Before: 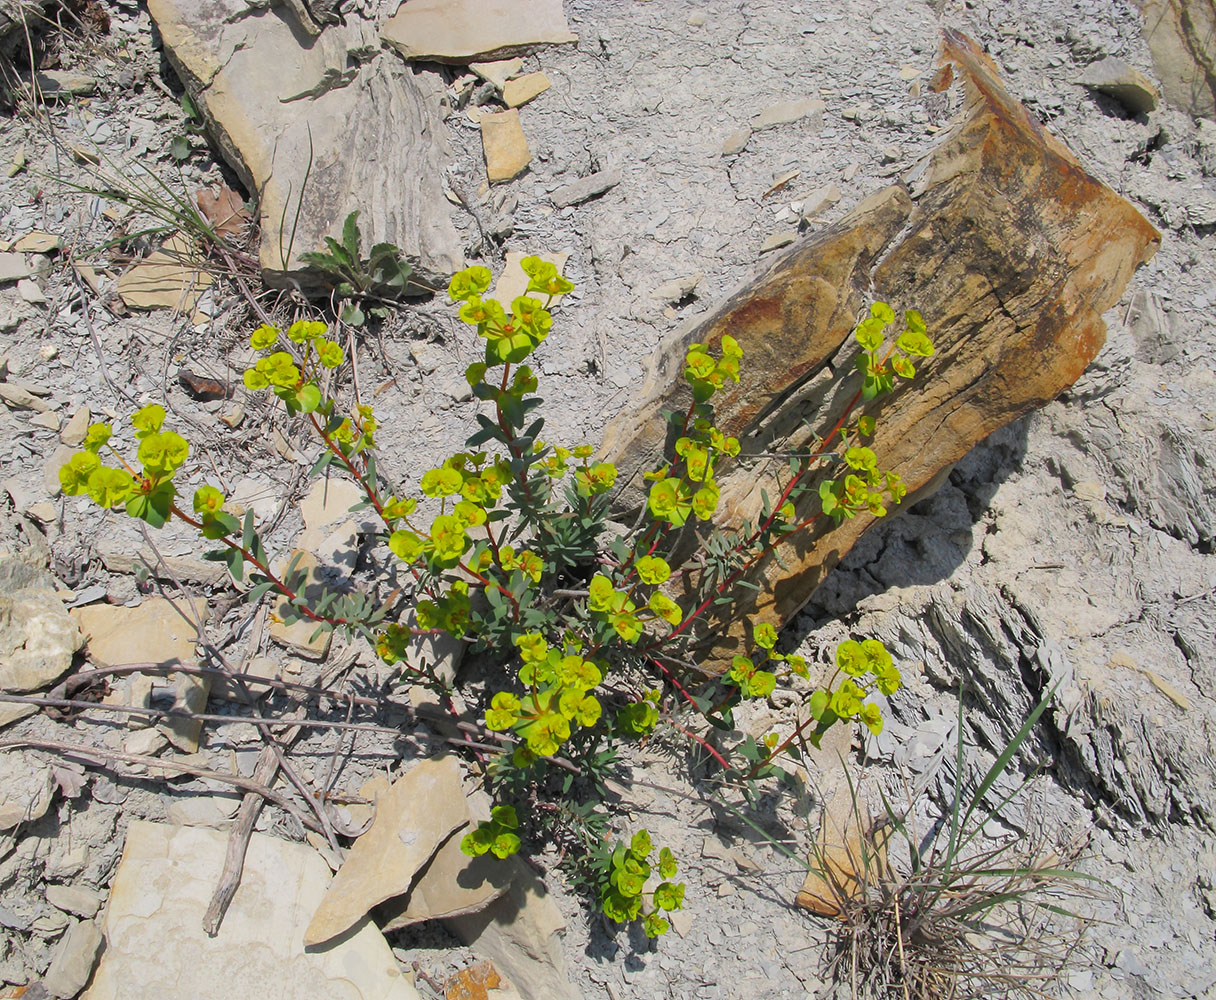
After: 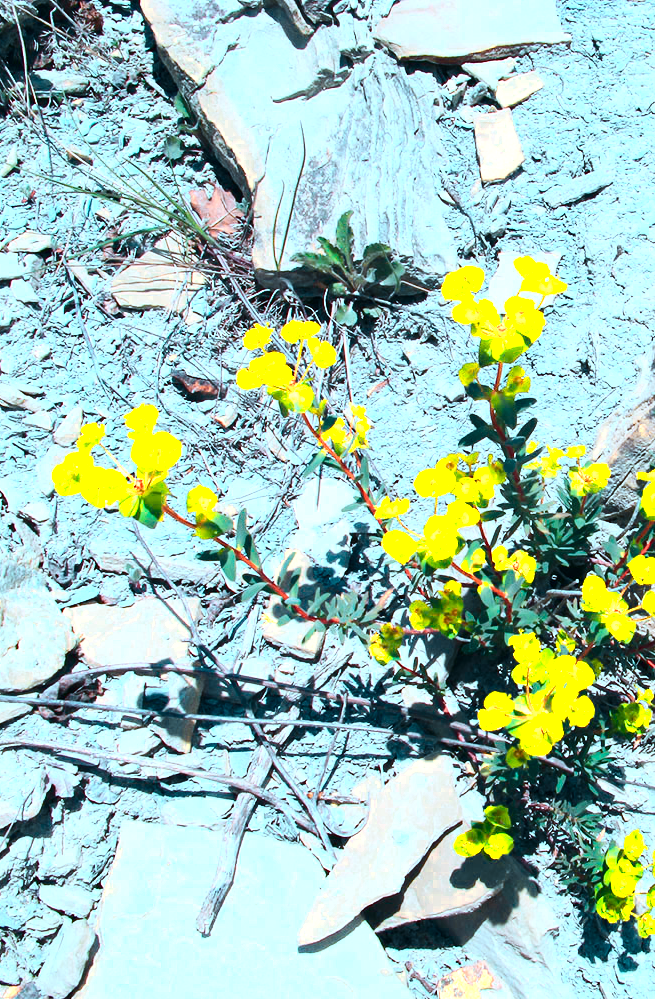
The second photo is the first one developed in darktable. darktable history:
crop: left 0.639%, right 45.419%, bottom 0.092%
contrast brightness saturation: contrast 0.297
color calibration: output R [1.422, -0.35, -0.252, 0], output G [-0.238, 1.259, -0.084, 0], output B [-0.081, -0.196, 1.58, 0], output brightness [0.49, 0.671, -0.57, 0], illuminant as shot in camera, x 0.358, y 0.373, temperature 4628.91 K, gamut compression 1.68
color zones: curves: ch0 [(0.018, 0.548) (0.224, 0.64) (0.425, 0.447) (0.675, 0.575) (0.732, 0.579)]; ch1 [(0.066, 0.487) (0.25, 0.5) (0.404, 0.43) (0.75, 0.421) (0.956, 0.421)]; ch2 [(0.044, 0.561) (0.215, 0.465) (0.399, 0.544) (0.465, 0.548) (0.614, 0.447) (0.724, 0.43) (0.882, 0.623) (0.956, 0.632)]
